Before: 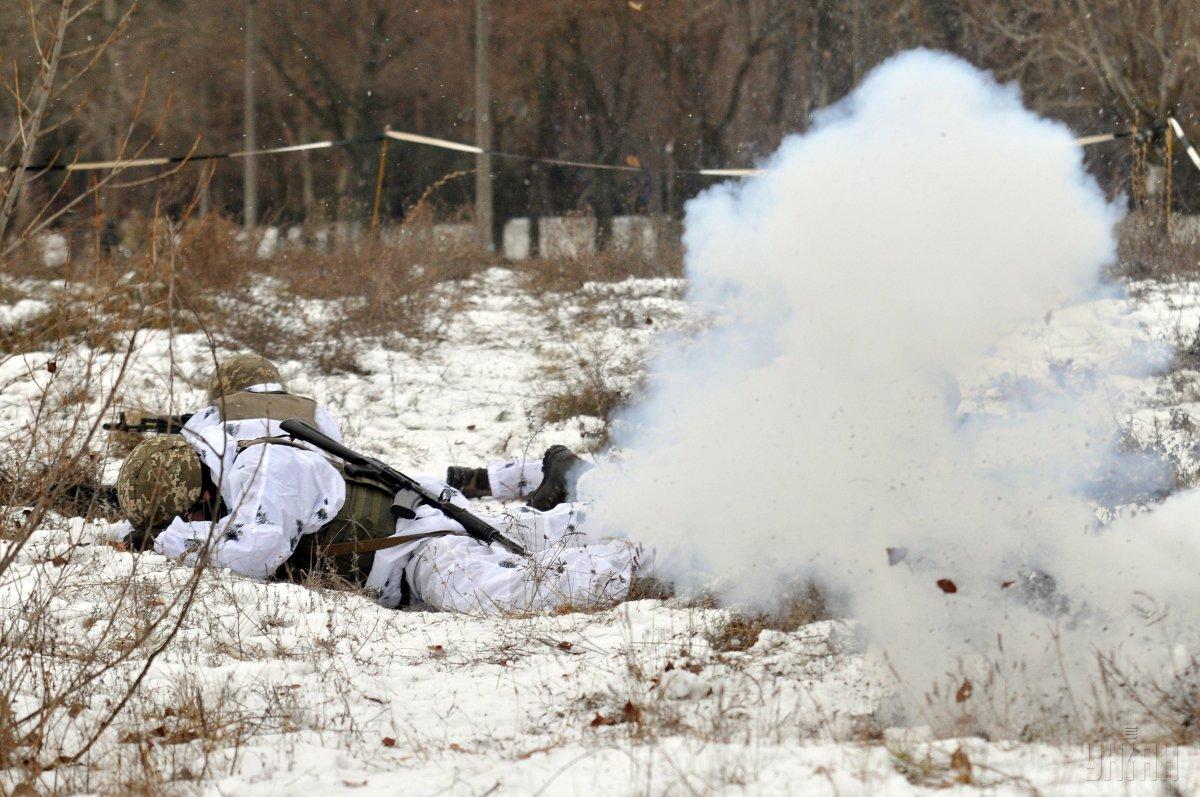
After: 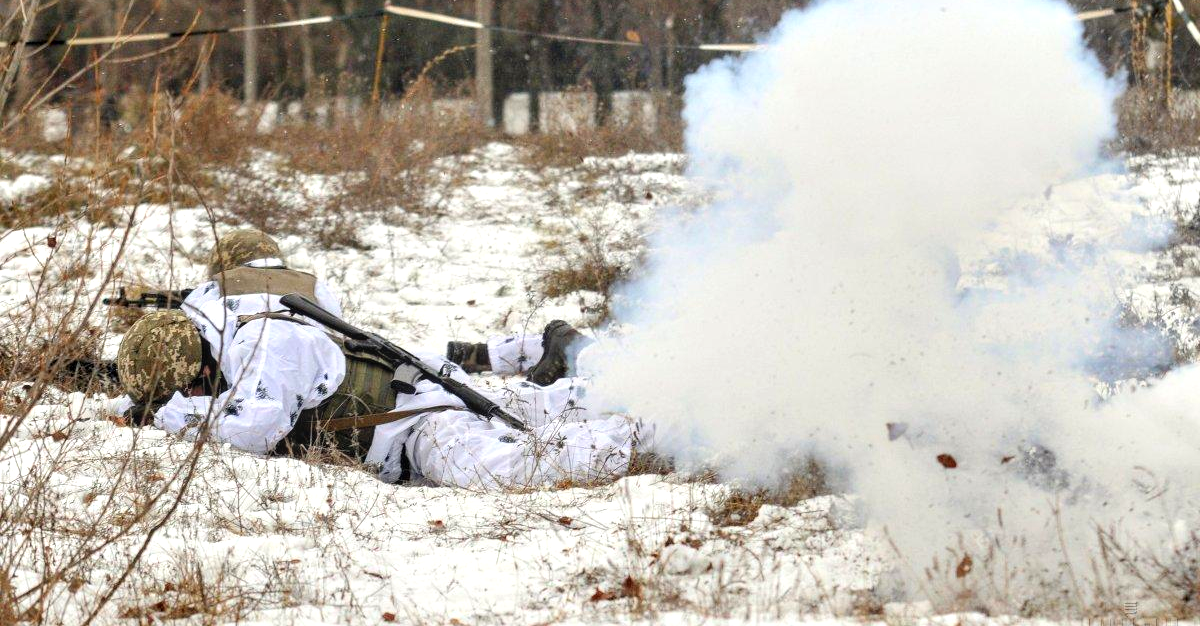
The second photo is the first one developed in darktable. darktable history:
exposure: exposure 0.207 EV, compensate highlight preservation false
crop and rotate: top 15.91%, bottom 5.496%
contrast brightness saturation: contrast 0.07, brightness 0.082, saturation 0.183
local contrast: on, module defaults
